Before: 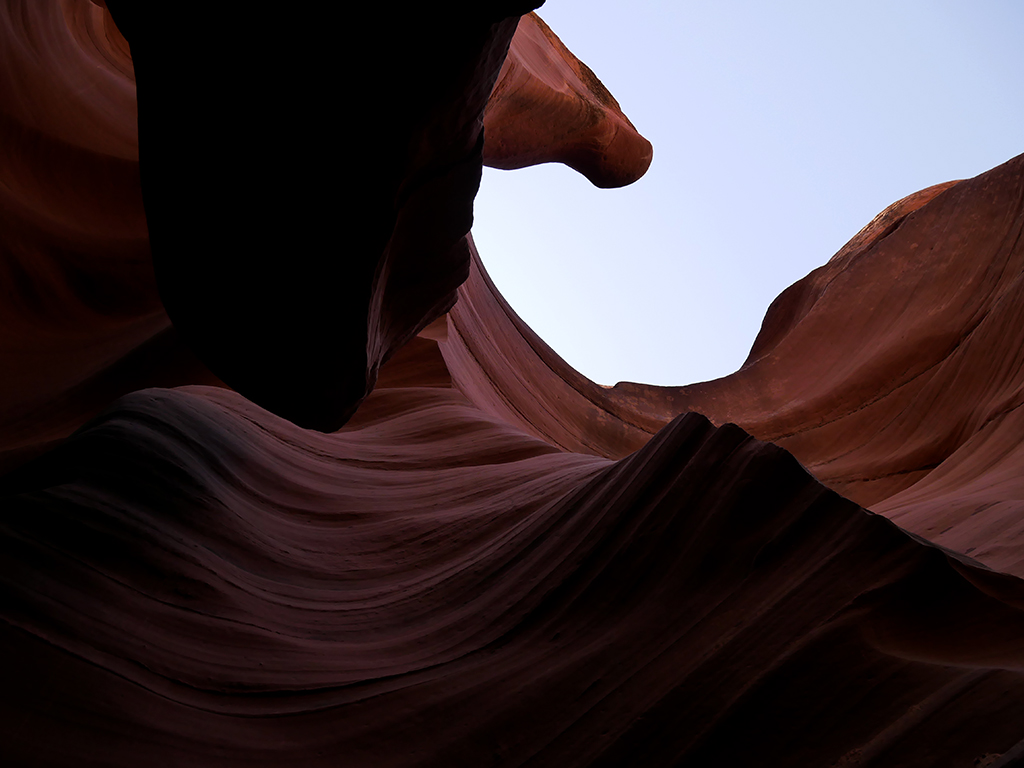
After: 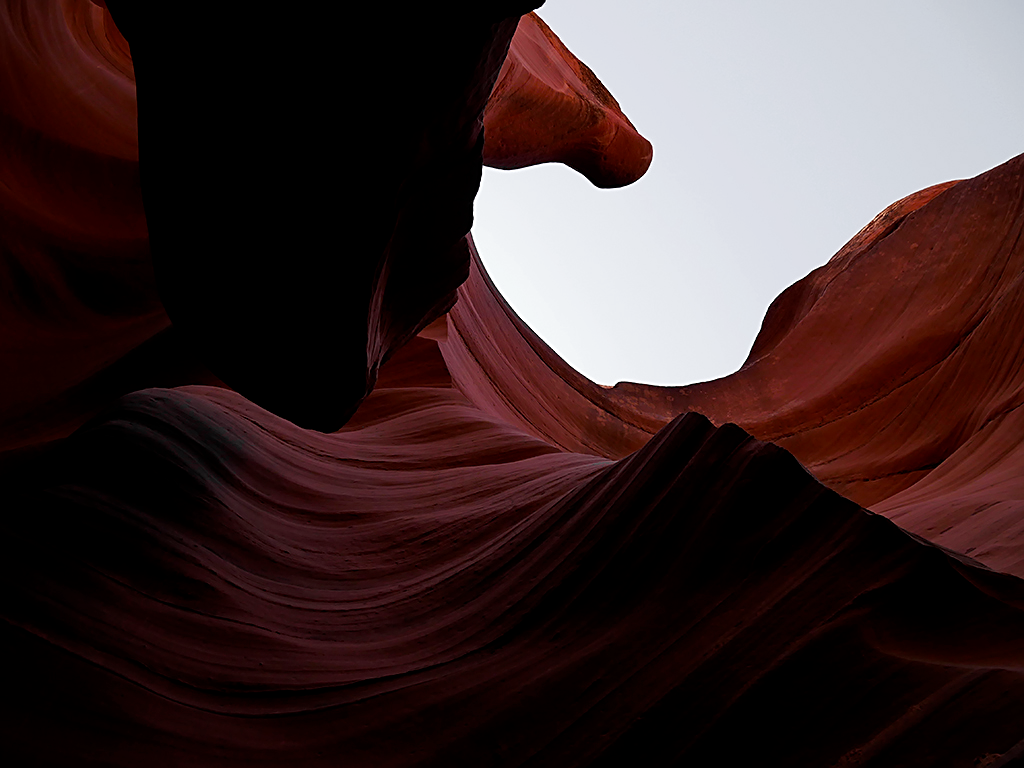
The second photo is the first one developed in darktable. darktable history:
color zones: curves: ch0 [(0.004, 0.388) (0.125, 0.392) (0.25, 0.404) (0.375, 0.5) (0.5, 0.5) (0.625, 0.5) (0.75, 0.5) (0.875, 0.5)]; ch1 [(0, 0.5) (0.125, 0.5) (0.25, 0.5) (0.375, 0.124) (0.524, 0.124) (0.645, 0.128) (0.789, 0.132) (0.914, 0.096) (0.998, 0.068)]
sharpen: on, module defaults
